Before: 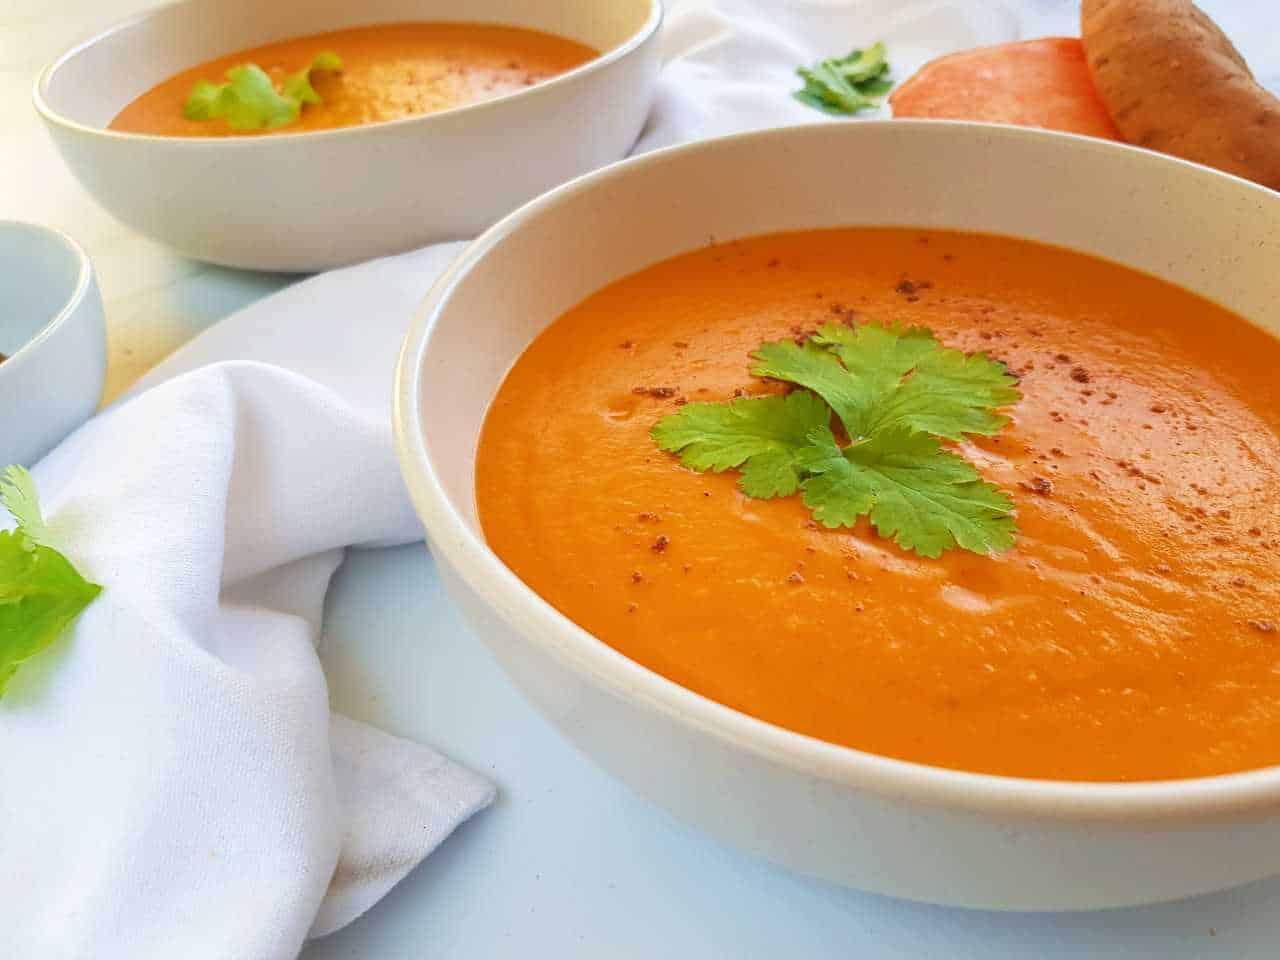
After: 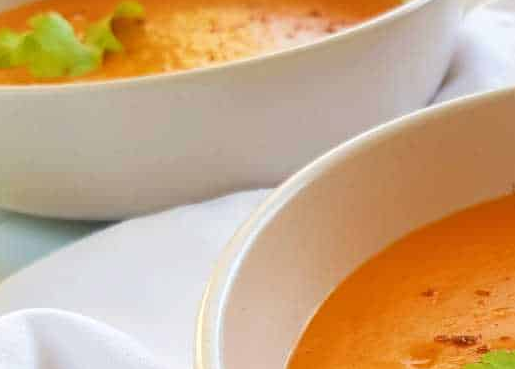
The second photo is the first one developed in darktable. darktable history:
crop: left 15.506%, top 5.461%, right 44.219%, bottom 56.046%
